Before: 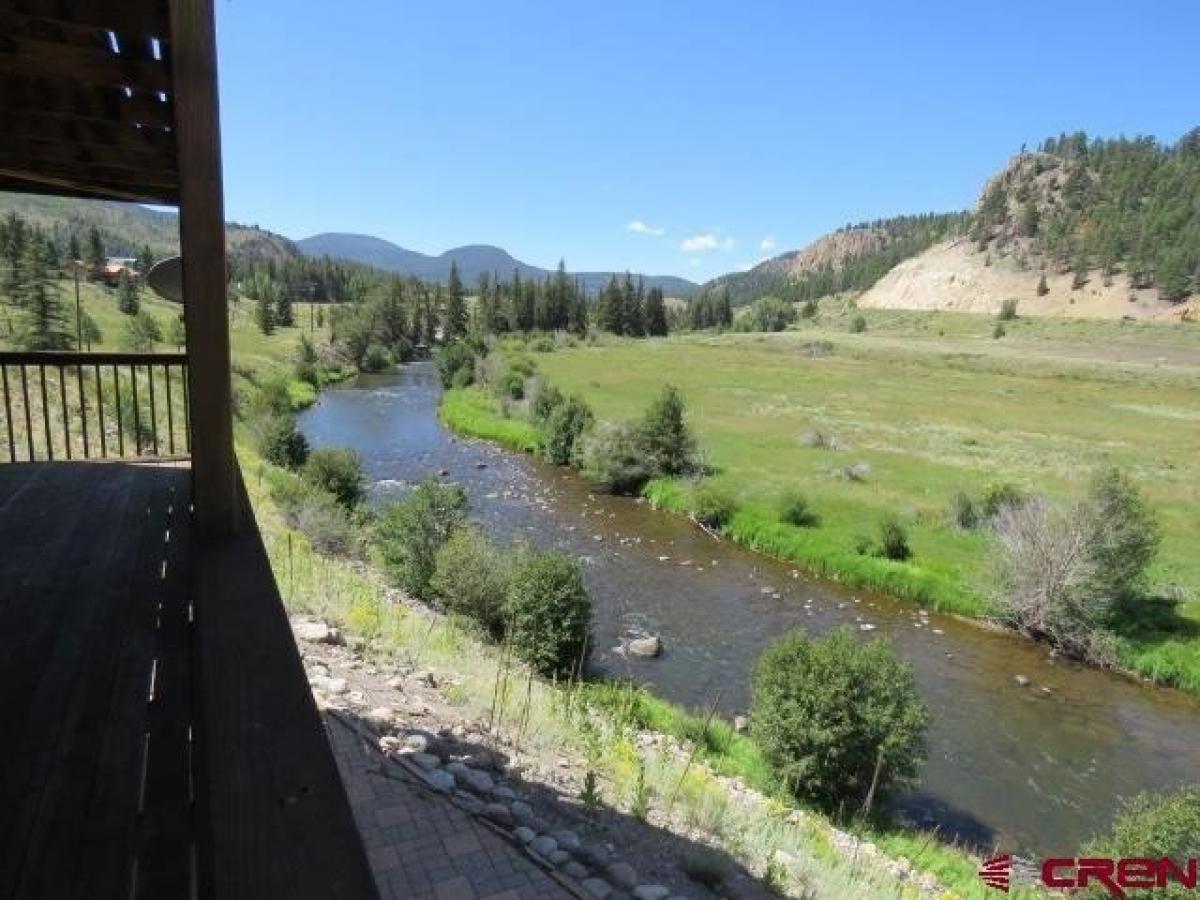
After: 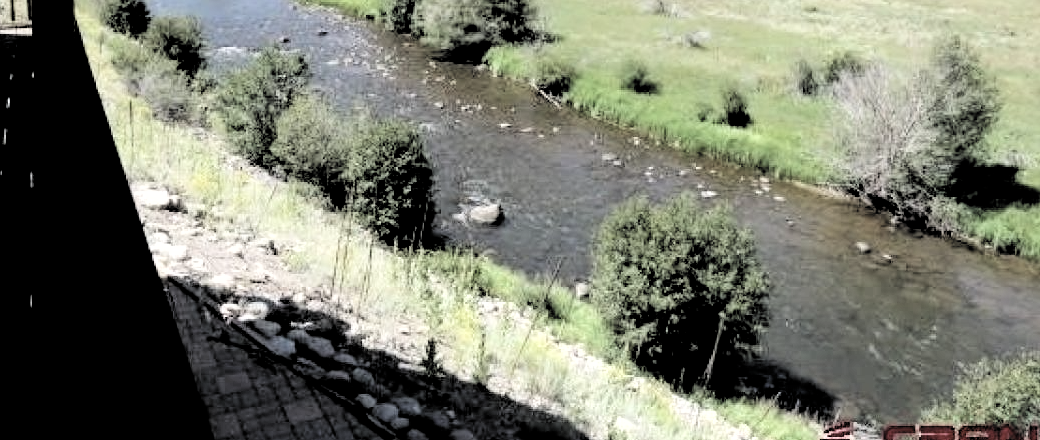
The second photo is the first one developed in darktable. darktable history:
crop and rotate: left 13.306%, top 48.129%, bottom 2.928%
color correction: saturation 0.5
filmic rgb: middle gray luminance 13.55%, black relative exposure -1.97 EV, white relative exposure 3.1 EV, threshold 6 EV, target black luminance 0%, hardness 1.79, latitude 59.23%, contrast 1.728, highlights saturation mix 5%, shadows ↔ highlights balance -37.52%, add noise in highlights 0, color science v3 (2019), use custom middle-gray values true, iterations of high-quality reconstruction 0, contrast in highlights soft, enable highlight reconstruction true
